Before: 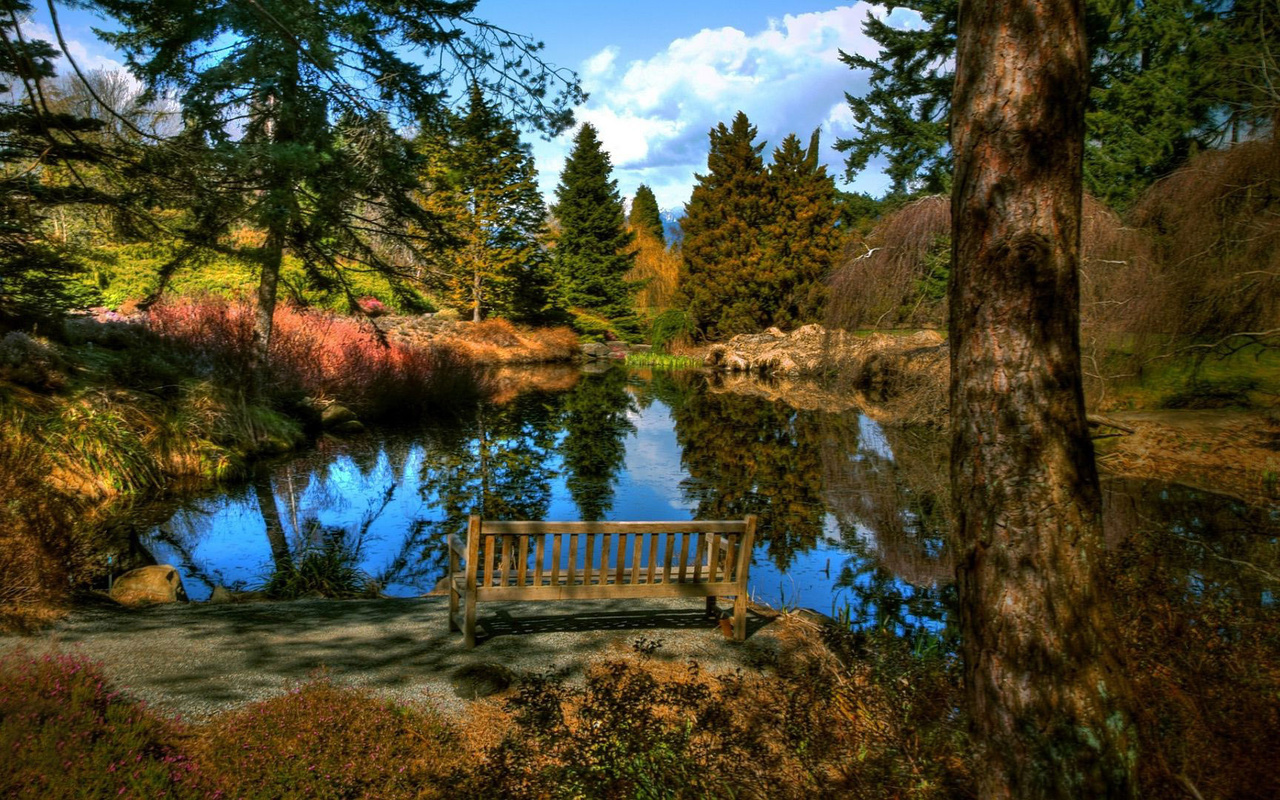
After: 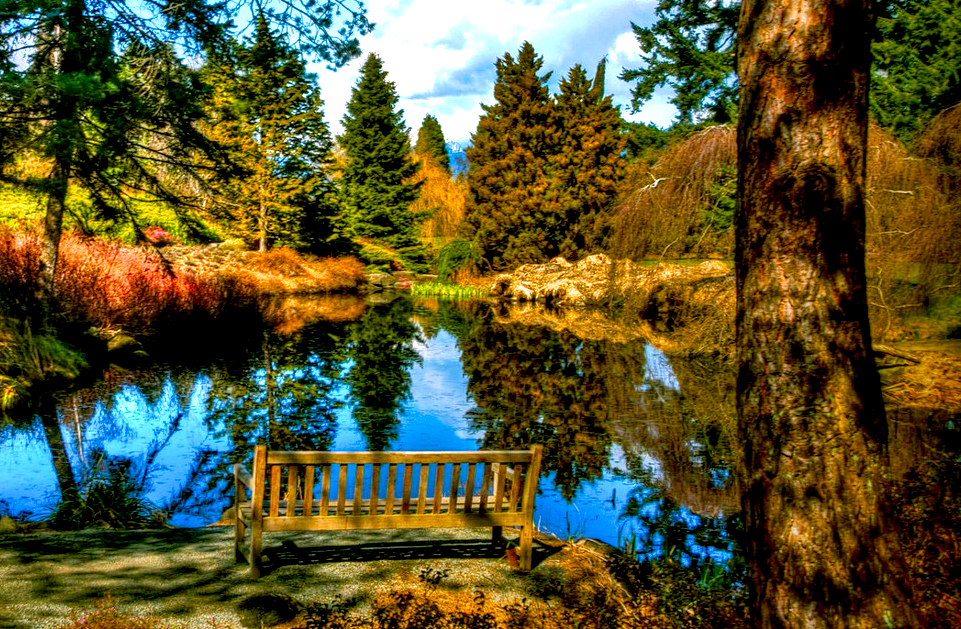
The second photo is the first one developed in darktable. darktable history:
exposure: black level correction 0.012, exposure 0.701 EV, compensate highlight preservation false
local contrast: on, module defaults
crop: left 16.764%, top 8.803%, right 8.135%, bottom 12.571%
velvia: strength 32.06%, mid-tones bias 0.2
